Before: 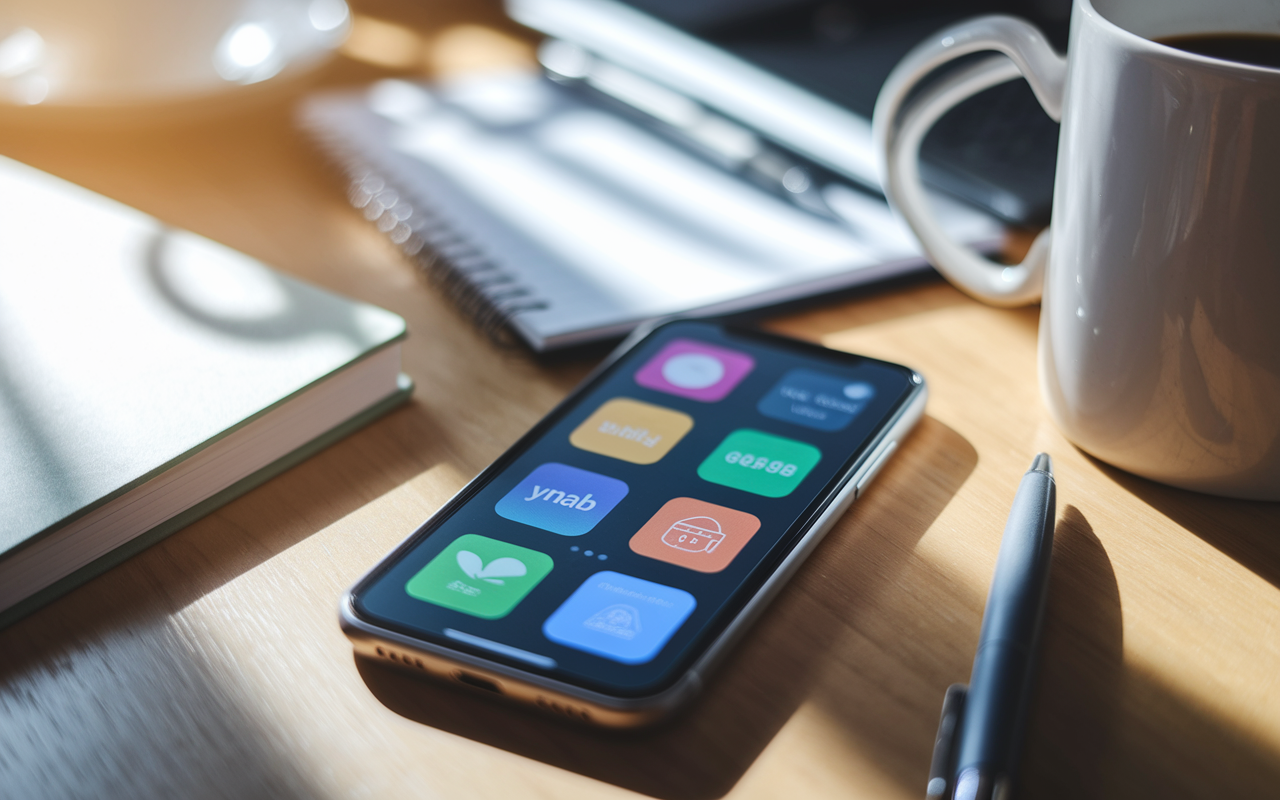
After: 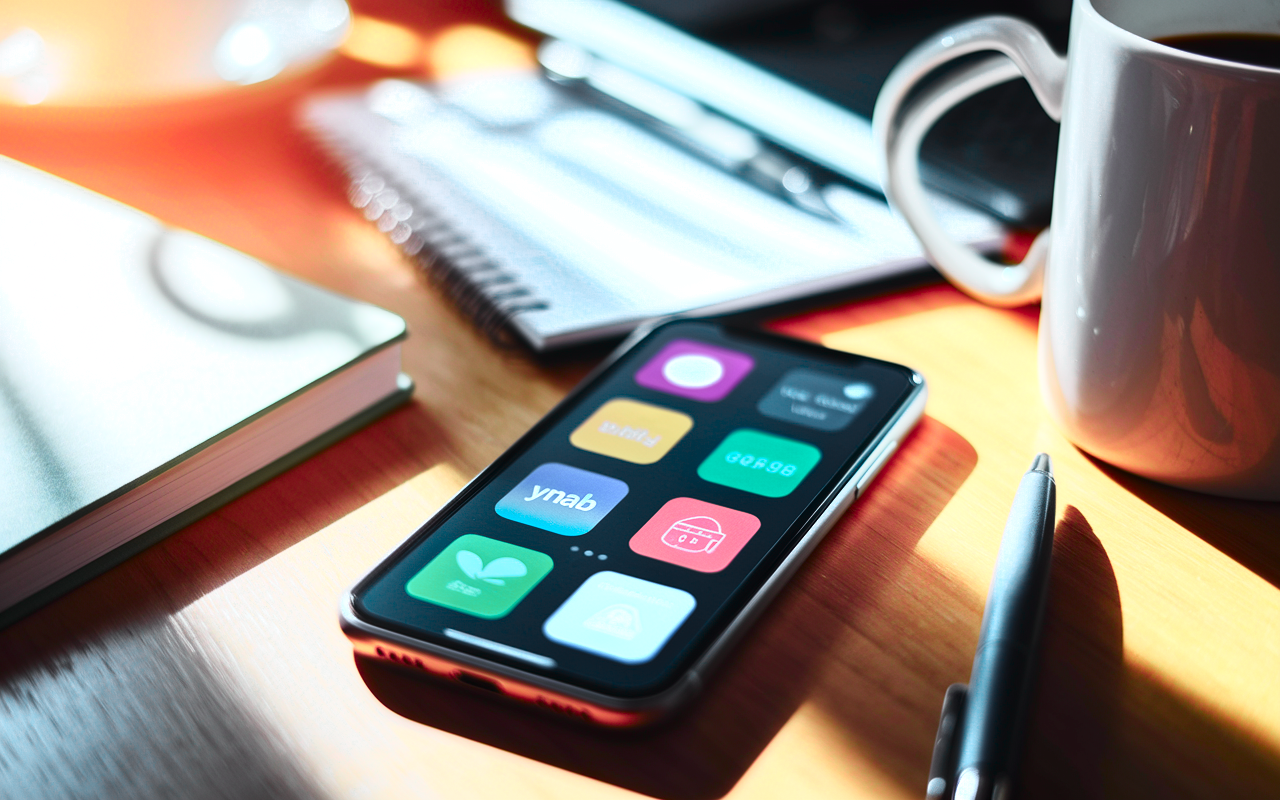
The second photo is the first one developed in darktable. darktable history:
color zones: curves: ch0 [(0, 0.533) (0.126, 0.533) (0.234, 0.533) (0.368, 0.357) (0.5, 0.5) (0.625, 0.5) (0.74, 0.637) (0.875, 0.5)]; ch1 [(0.004, 0.708) (0.129, 0.662) (0.25, 0.5) (0.375, 0.331) (0.496, 0.396) (0.625, 0.649) (0.739, 0.26) (0.875, 0.5) (1, 0.478)]; ch2 [(0, 0.409) (0.132, 0.403) (0.236, 0.558) (0.379, 0.448) (0.5, 0.5) (0.625, 0.5) (0.691, 0.39) (0.875, 0.5)]
tone curve: curves: ch0 [(0, 0) (0.051, 0.027) (0.096, 0.071) (0.241, 0.247) (0.455, 0.52) (0.594, 0.692) (0.715, 0.845) (0.84, 0.936) (1, 1)]; ch1 [(0, 0) (0.1, 0.038) (0.318, 0.243) (0.399, 0.351) (0.478, 0.469) (0.499, 0.499) (0.534, 0.549) (0.565, 0.605) (0.601, 0.644) (0.666, 0.701) (1, 1)]; ch2 [(0, 0) (0.453, 0.45) (0.479, 0.483) (0.504, 0.499) (0.52, 0.508) (0.561, 0.573) (0.592, 0.617) (0.824, 0.815) (1, 1)], color space Lab, independent channels, preserve colors none
contrast brightness saturation: contrast 0.128, brightness -0.058, saturation 0.161
